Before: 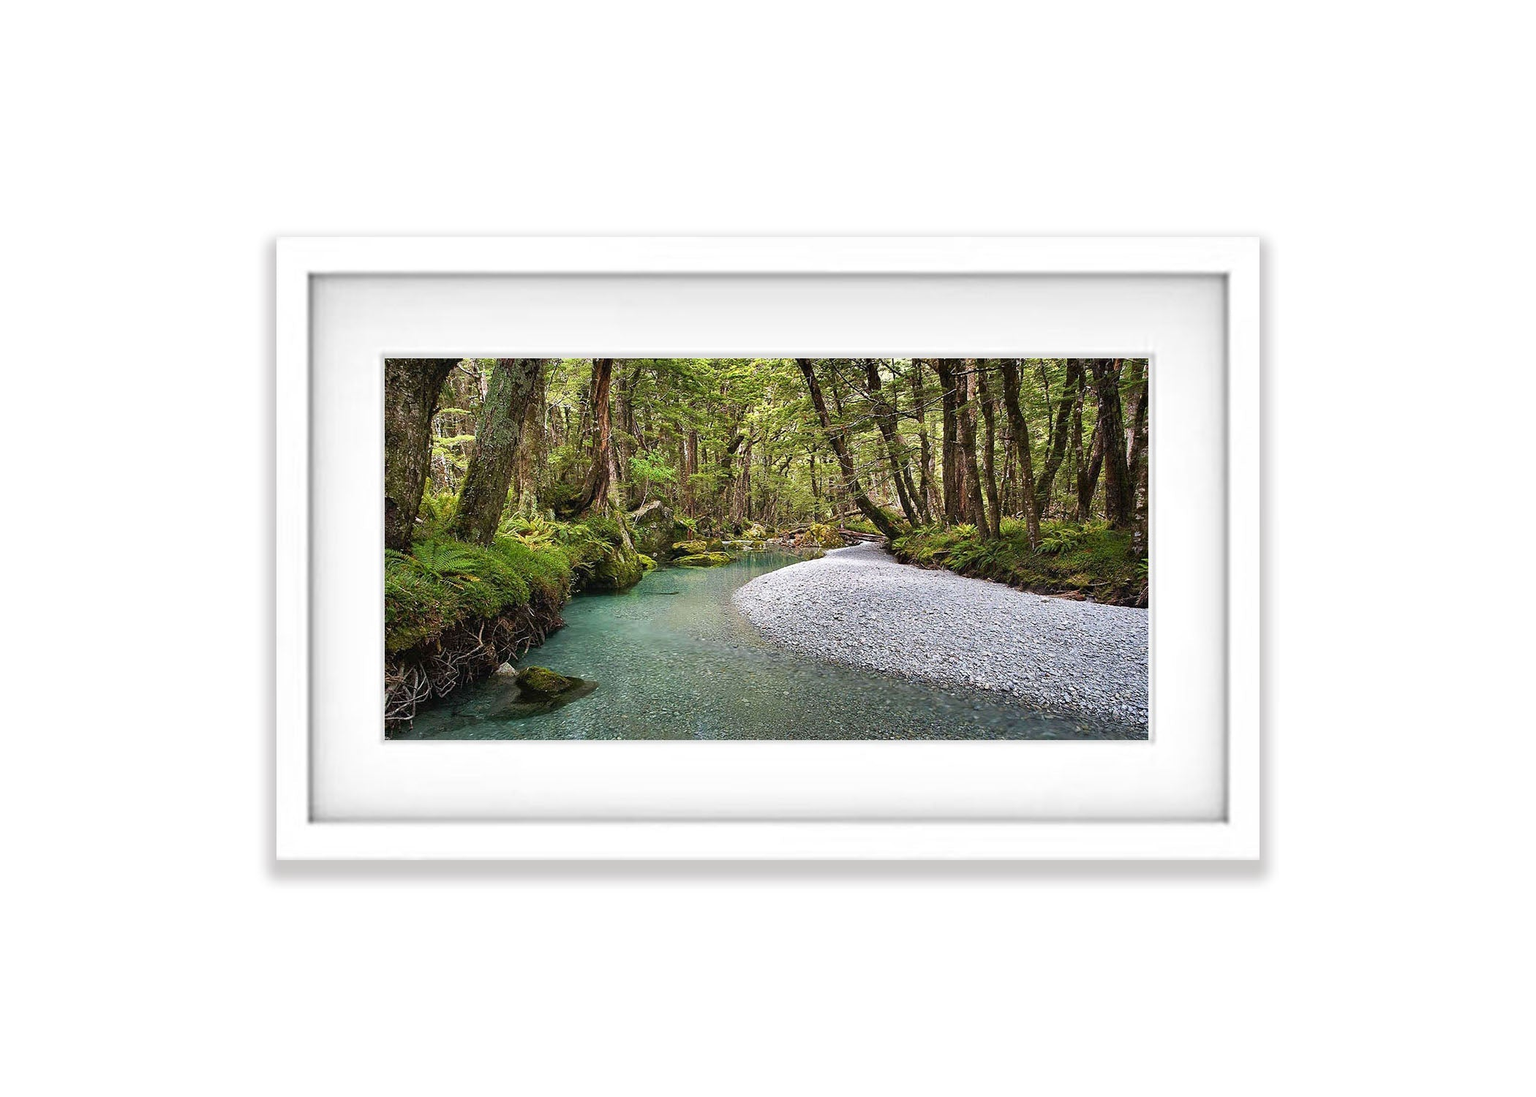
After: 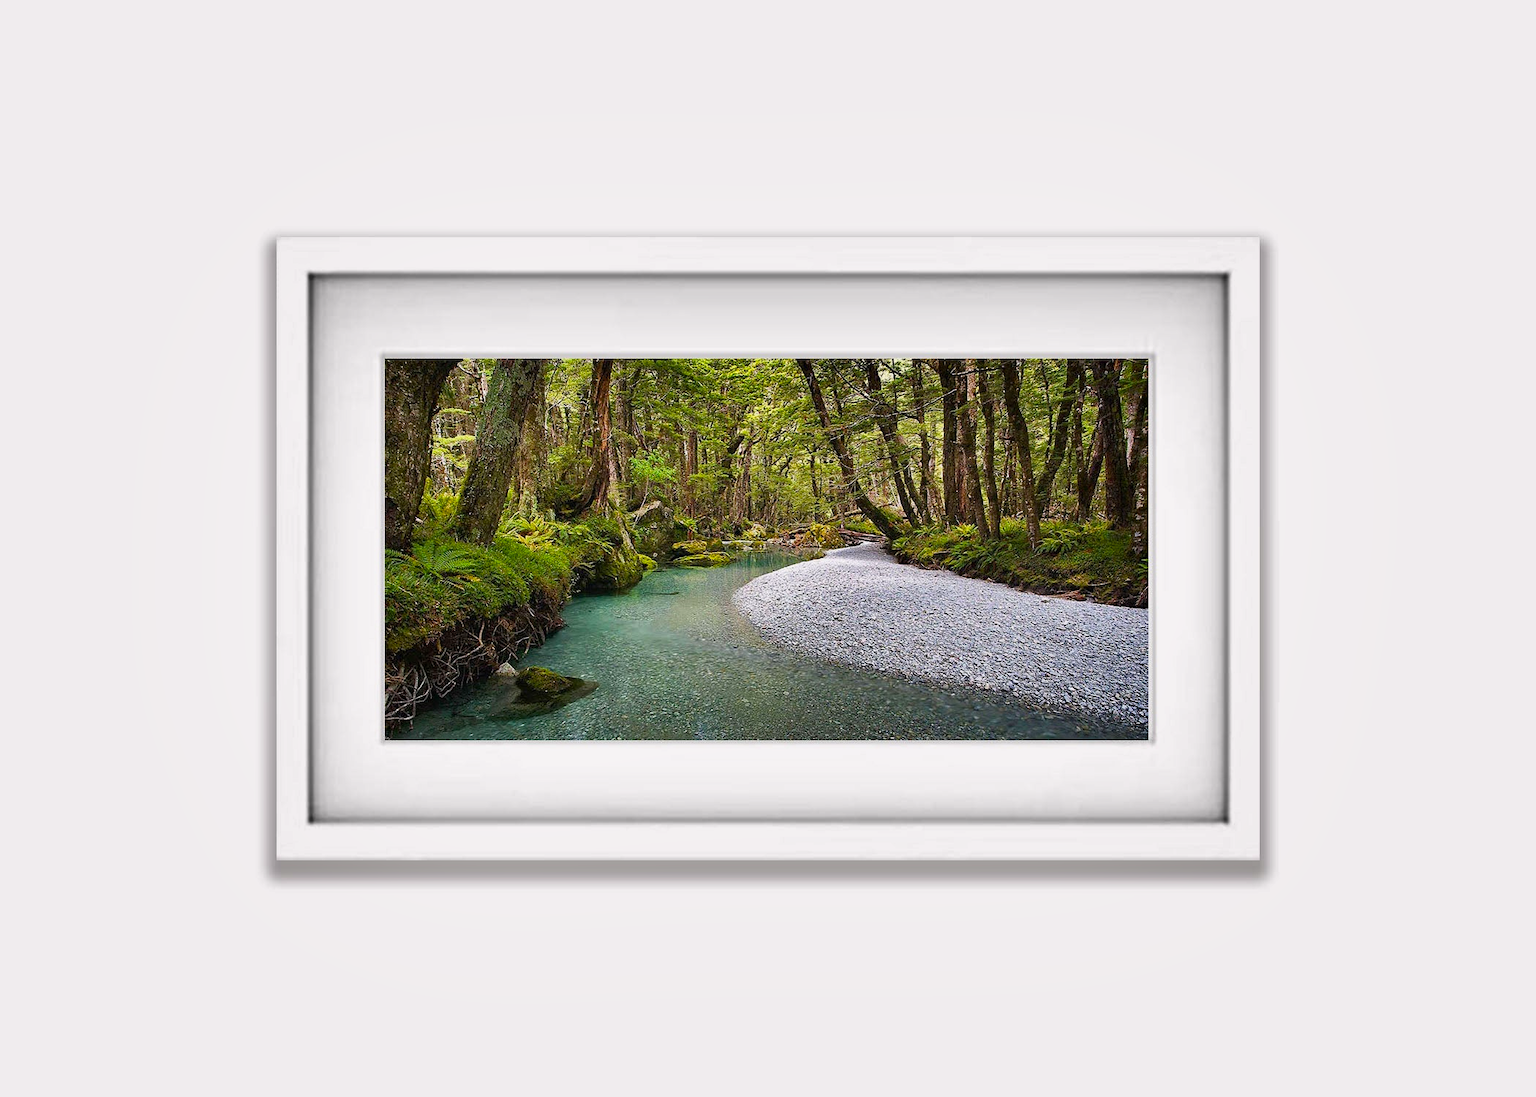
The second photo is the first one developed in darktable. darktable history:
exposure: black level correction 0.001, exposure -0.125 EV, compensate highlight preservation false
base curve: preserve colors none
shadows and highlights: radius 134.23, soften with gaussian
color balance rgb: highlights gain › chroma 0.235%, highlights gain › hue 331.66°, perceptual saturation grading › global saturation 25.577%
